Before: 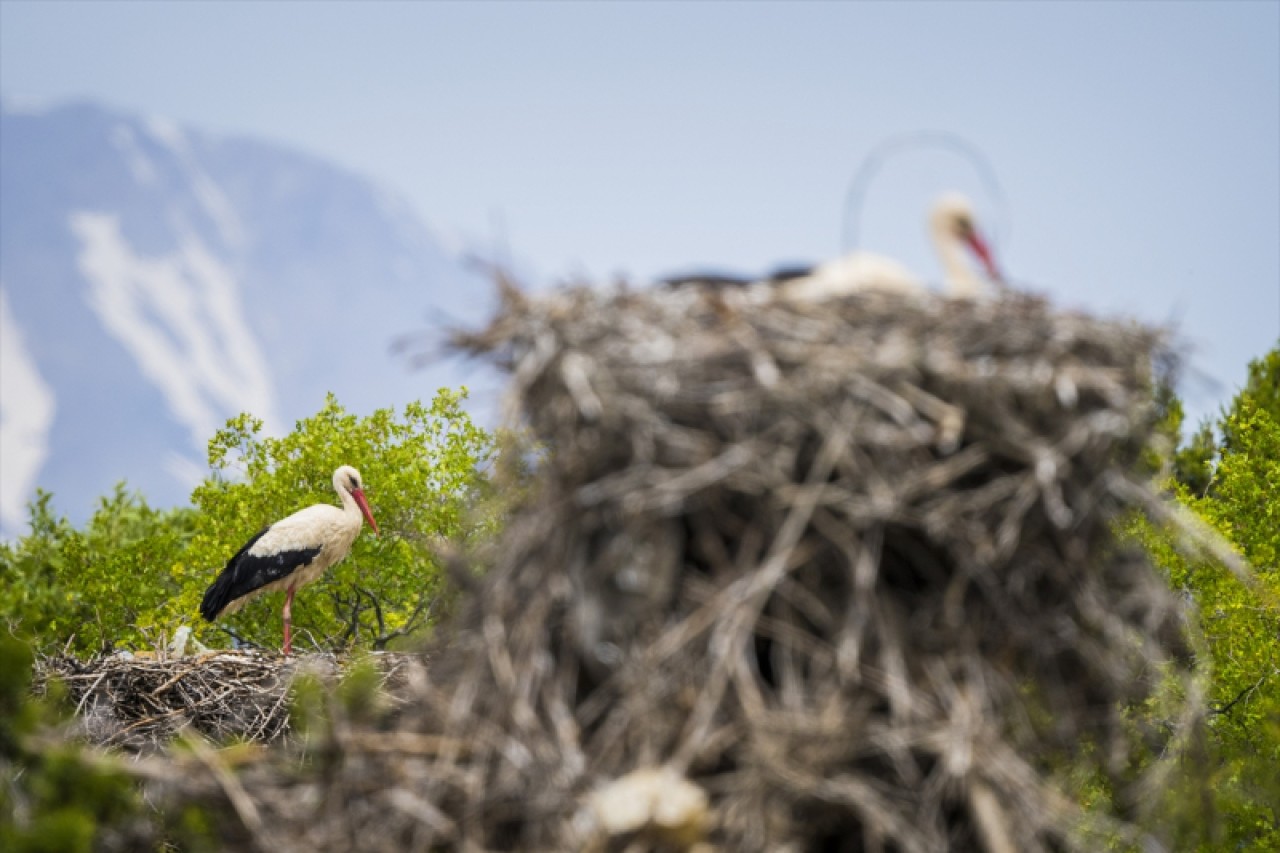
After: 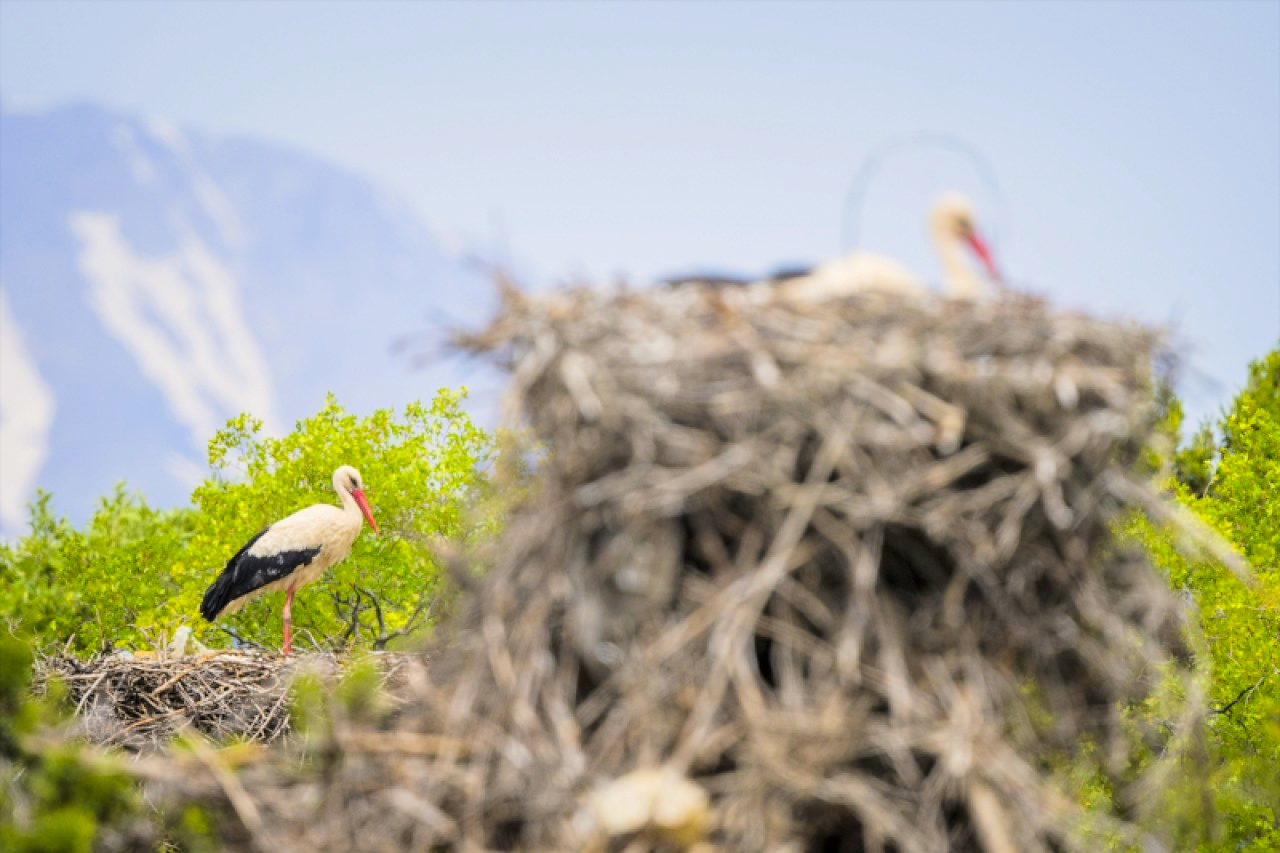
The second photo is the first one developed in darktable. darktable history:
color correction: highlights a* 0.816, highlights b* 2.78, saturation 1.1
tone curve: curves: ch0 [(0, 0) (0.26, 0.424) (0.417, 0.585) (1, 1)]
